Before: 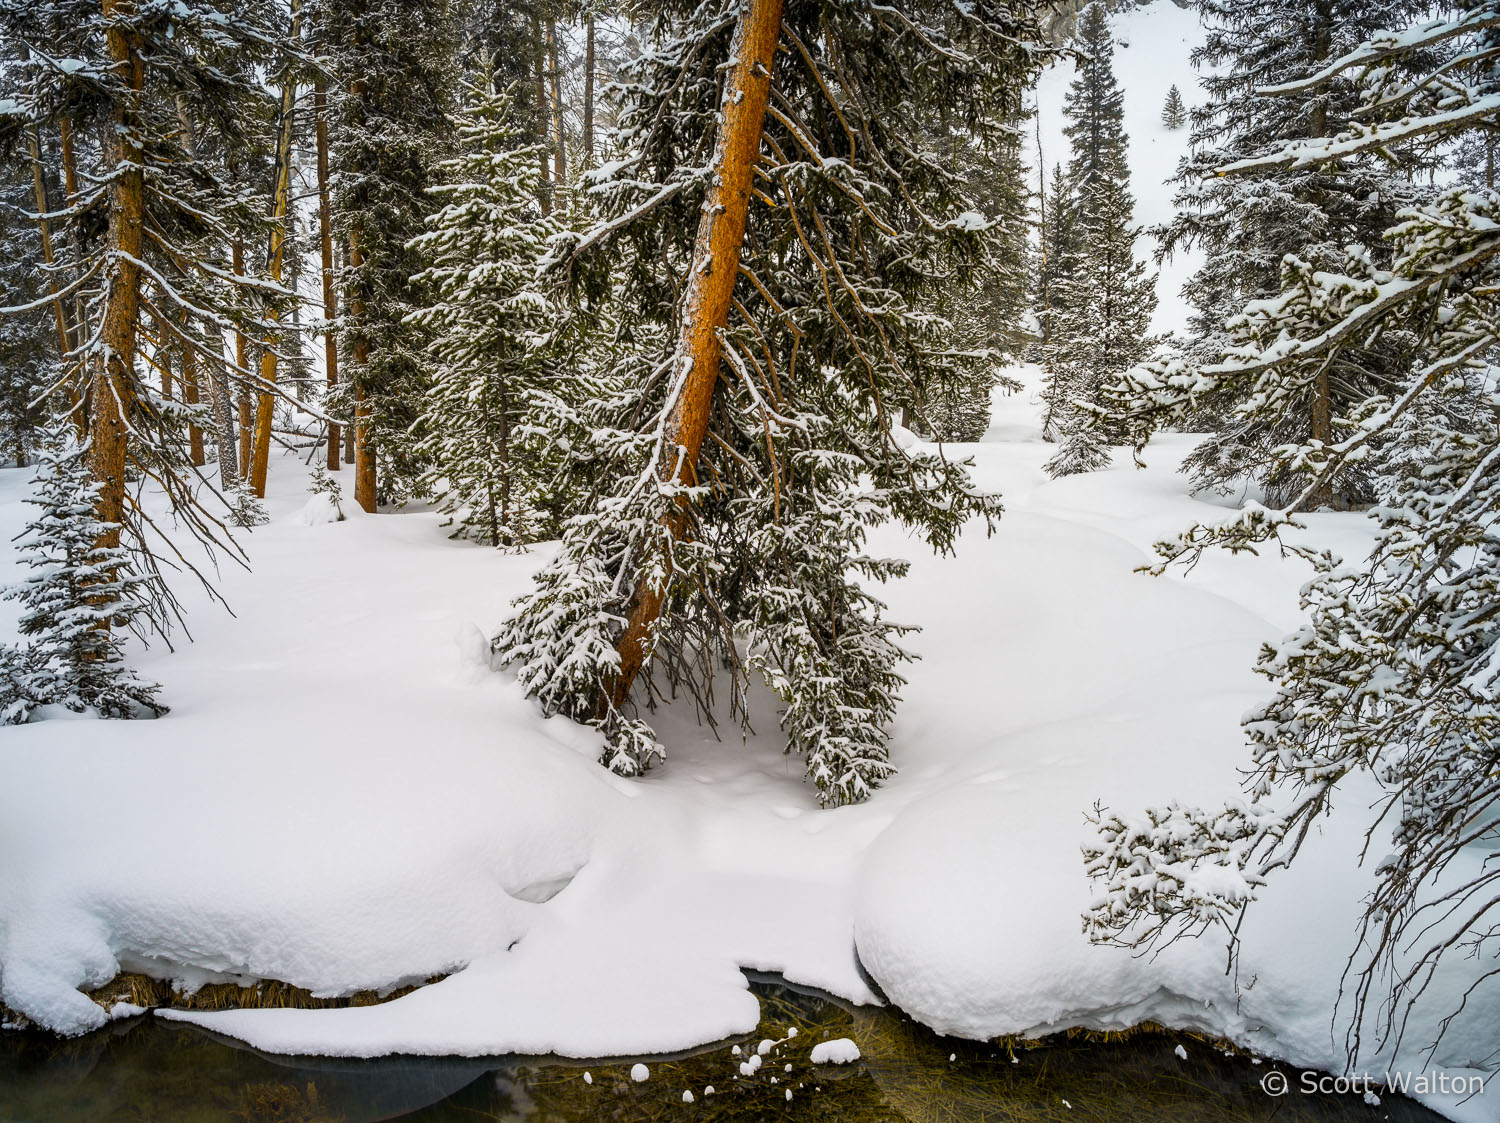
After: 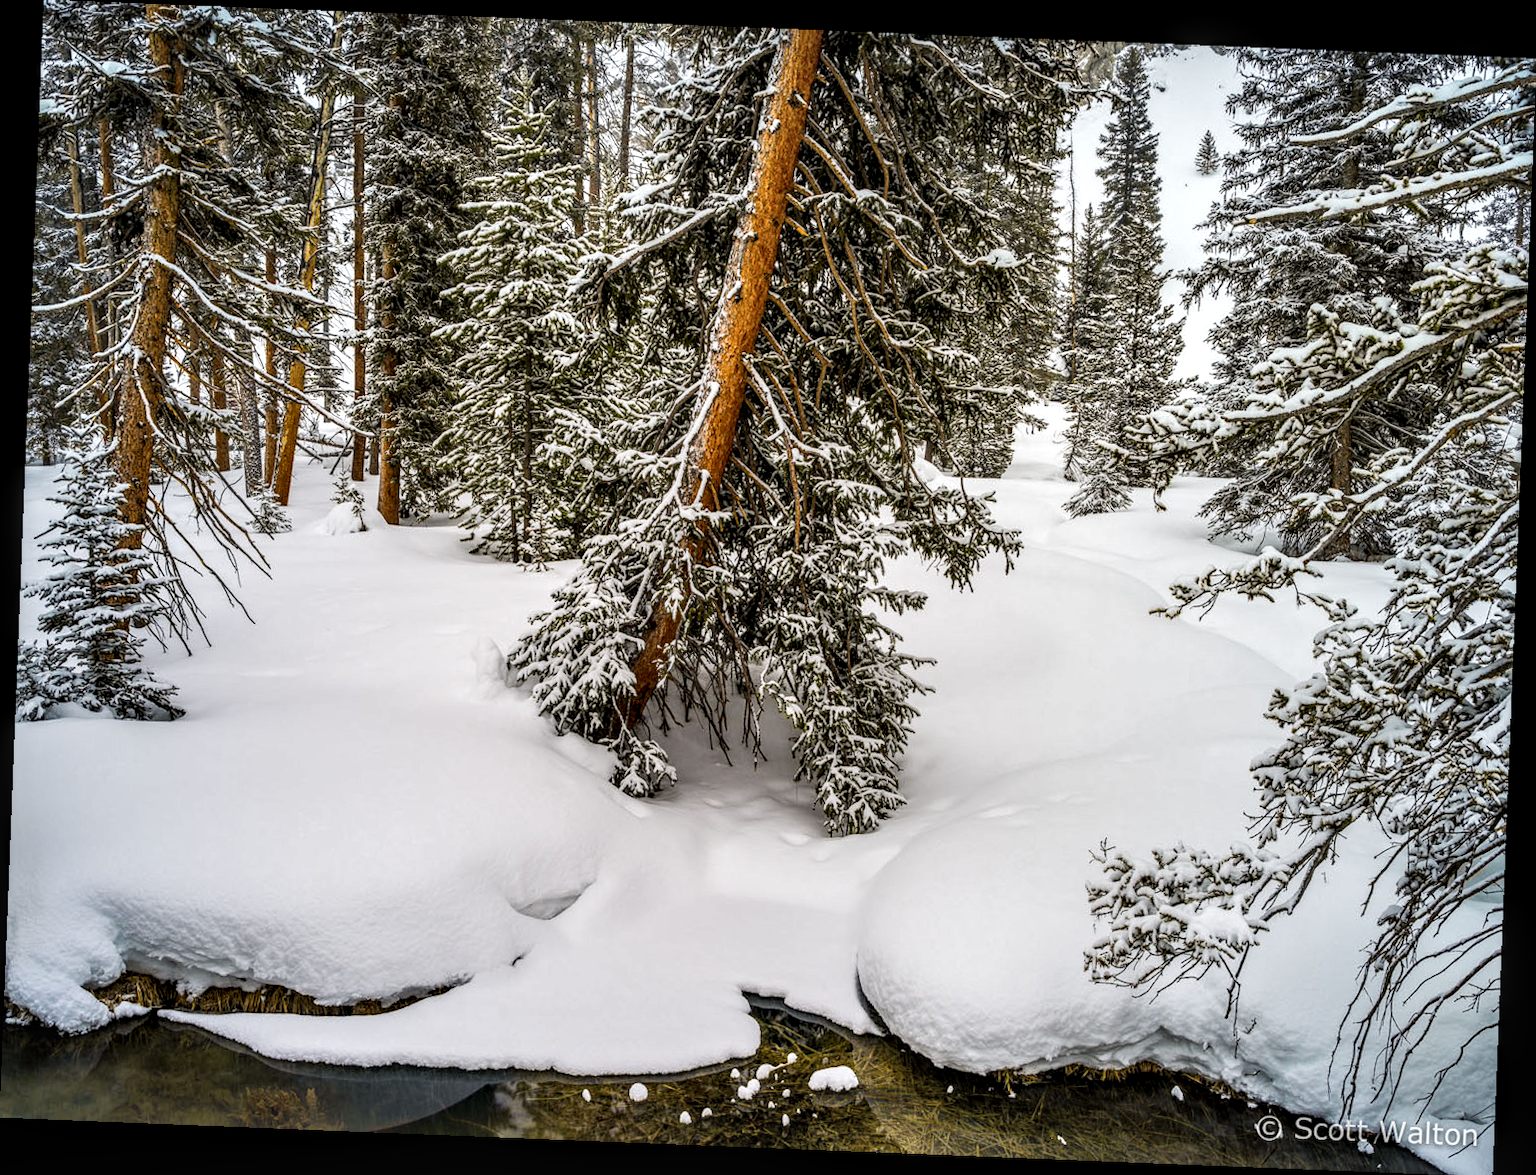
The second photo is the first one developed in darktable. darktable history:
rotate and perspective: rotation 2.27°, automatic cropping off
local contrast: detail 160%
